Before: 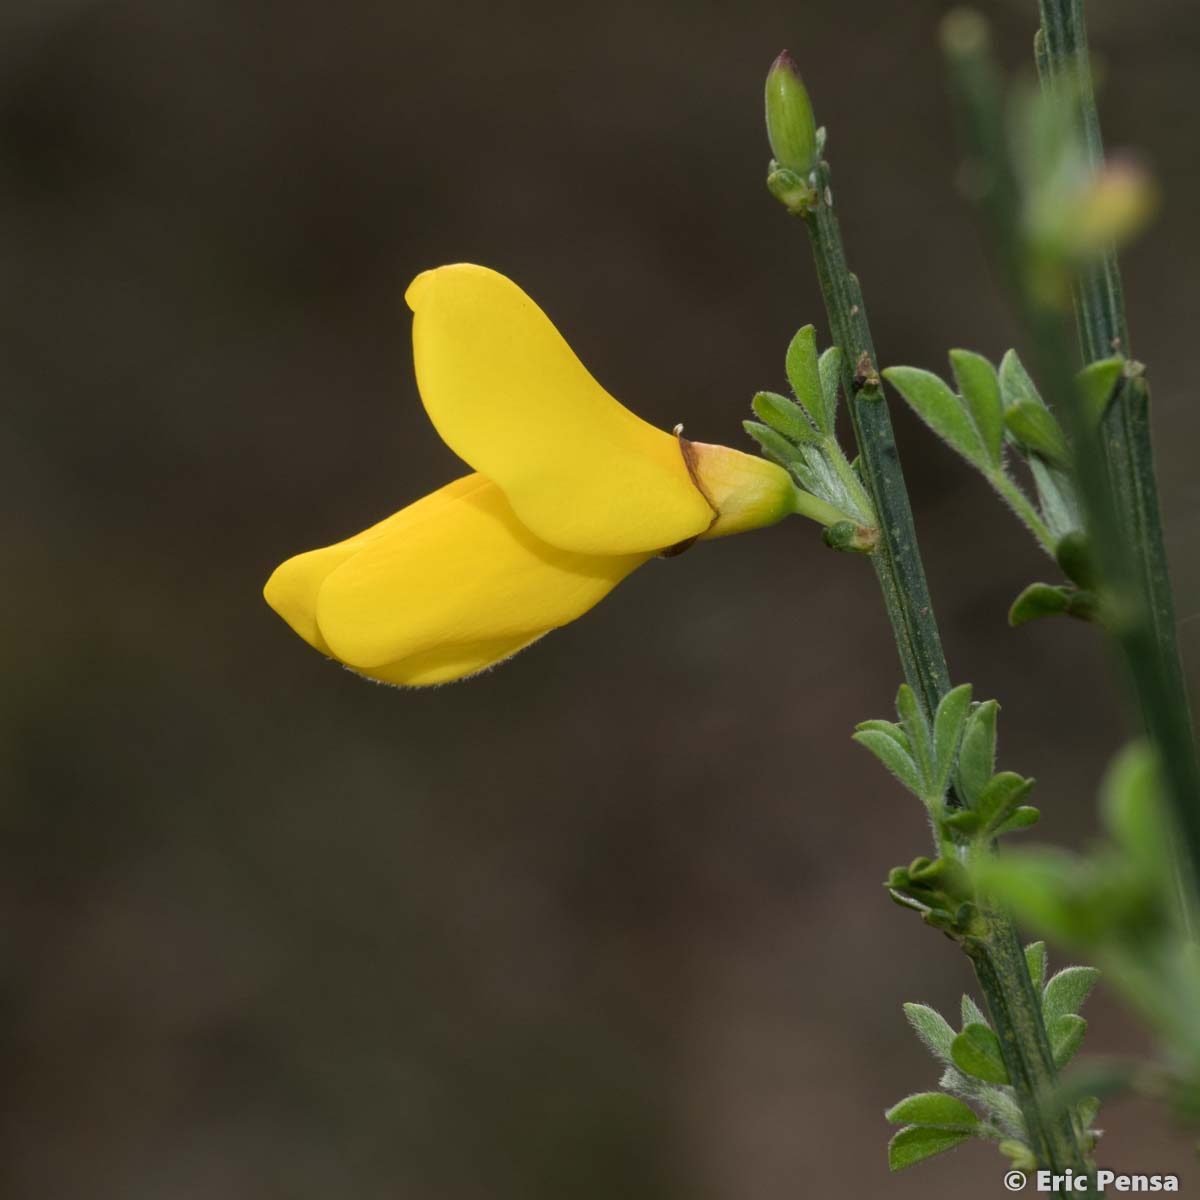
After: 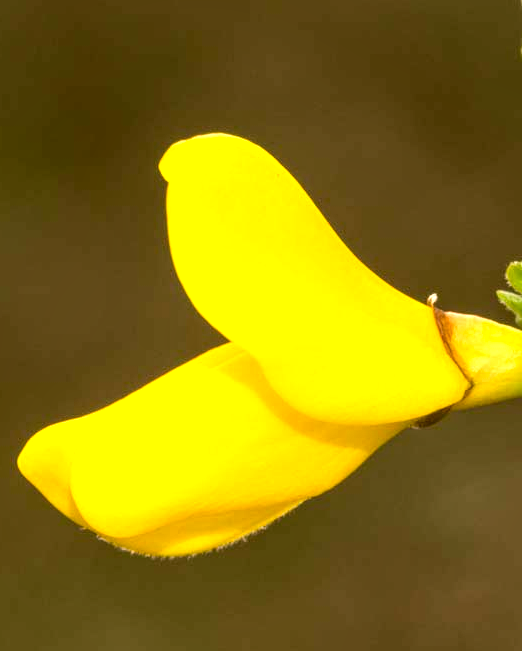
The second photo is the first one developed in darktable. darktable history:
tone equalizer: -8 EV -0.383 EV, -7 EV -0.379 EV, -6 EV -0.335 EV, -5 EV -0.222 EV, -3 EV 0.256 EV, -2 EV 0.357 EV, -1 EV 0.385 EV, +0 EV 0.446 EV, edges refinement/feathering 500, mask exposure compensation -1.57 EV, preserve details no
crop: left 20.508%, top 10.891%, right 35.918%, bottom 34.781%
contrast brightness saturation: contrast -0.091, brightness 0.043, saturation 0.077
exposure: exposure -0.153 EV, compensate exposure bias true, compensate highlight preservation false
local contrast: on, module defaults
color correction: highlights a* 8.35, highlights b* 15.27, shadows a* -0.582, shadows b* 26.76
